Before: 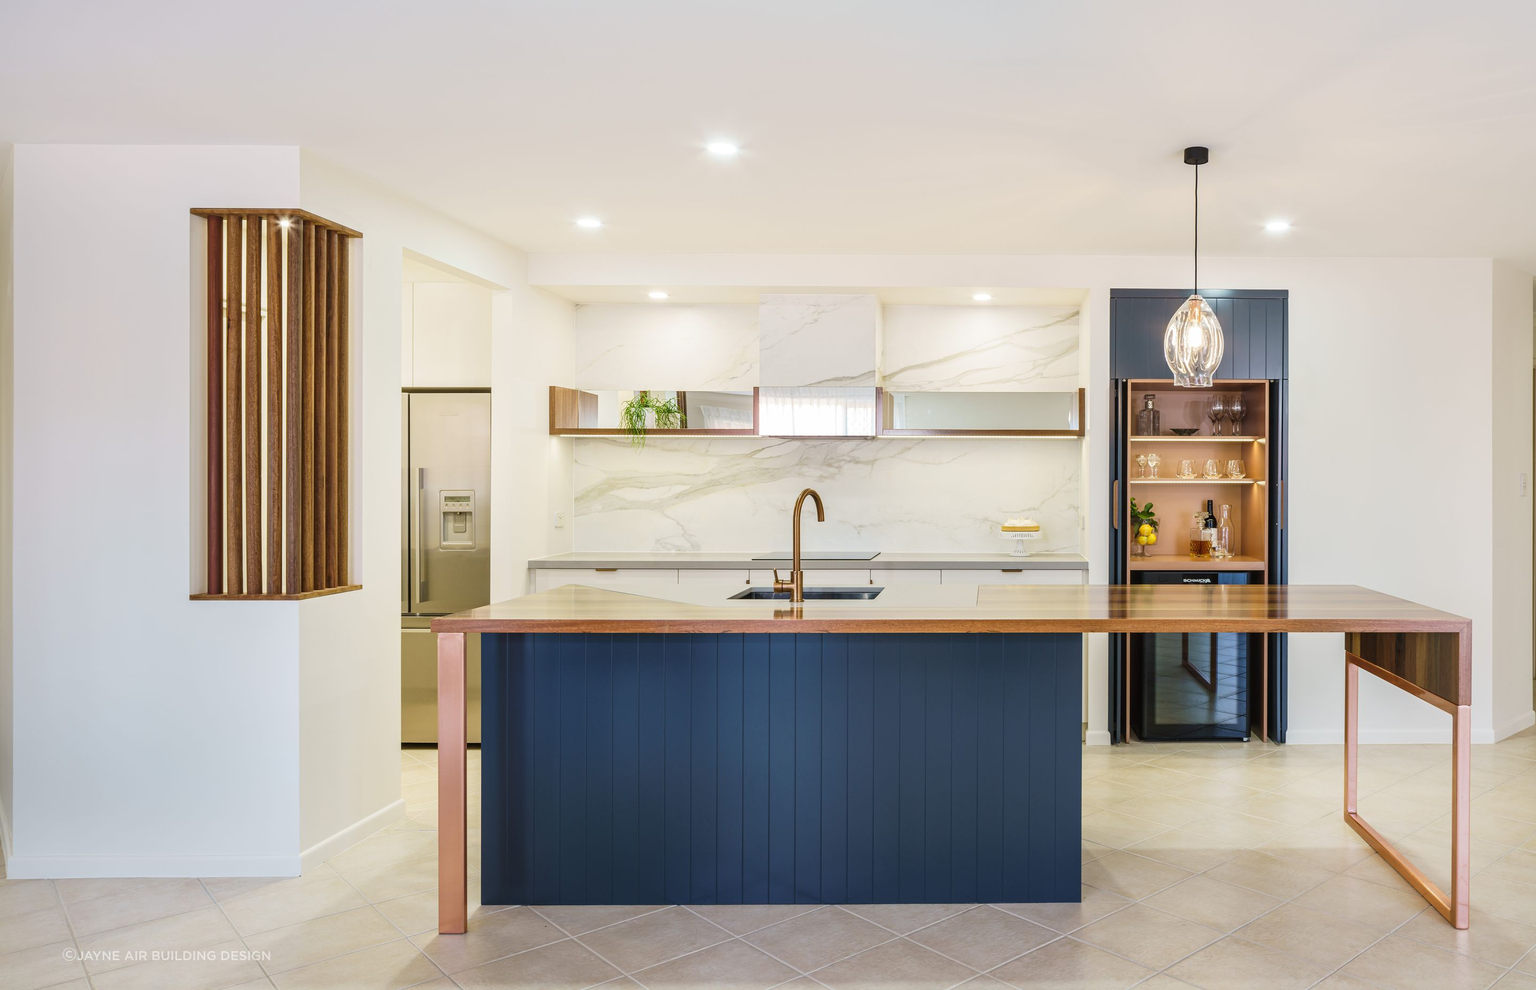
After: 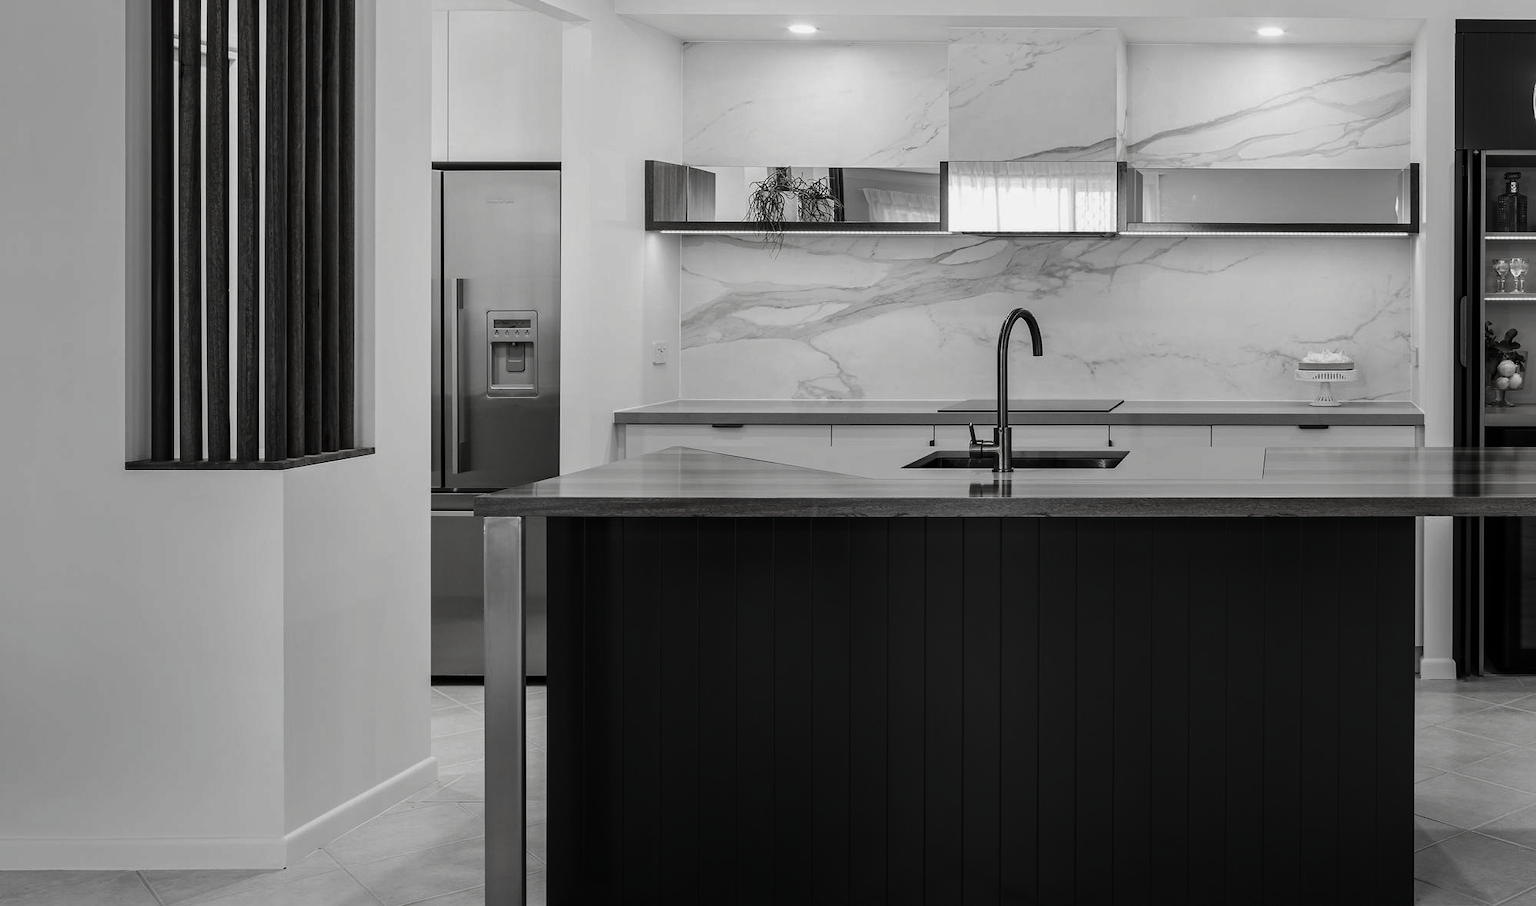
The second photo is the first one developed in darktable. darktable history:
contrast brightness saturation: contrast -0.039, brightness -0.594, saturation -0.98
crop: left 6.713%, top 27.826%, right 24.066%, bottom 8.766%
